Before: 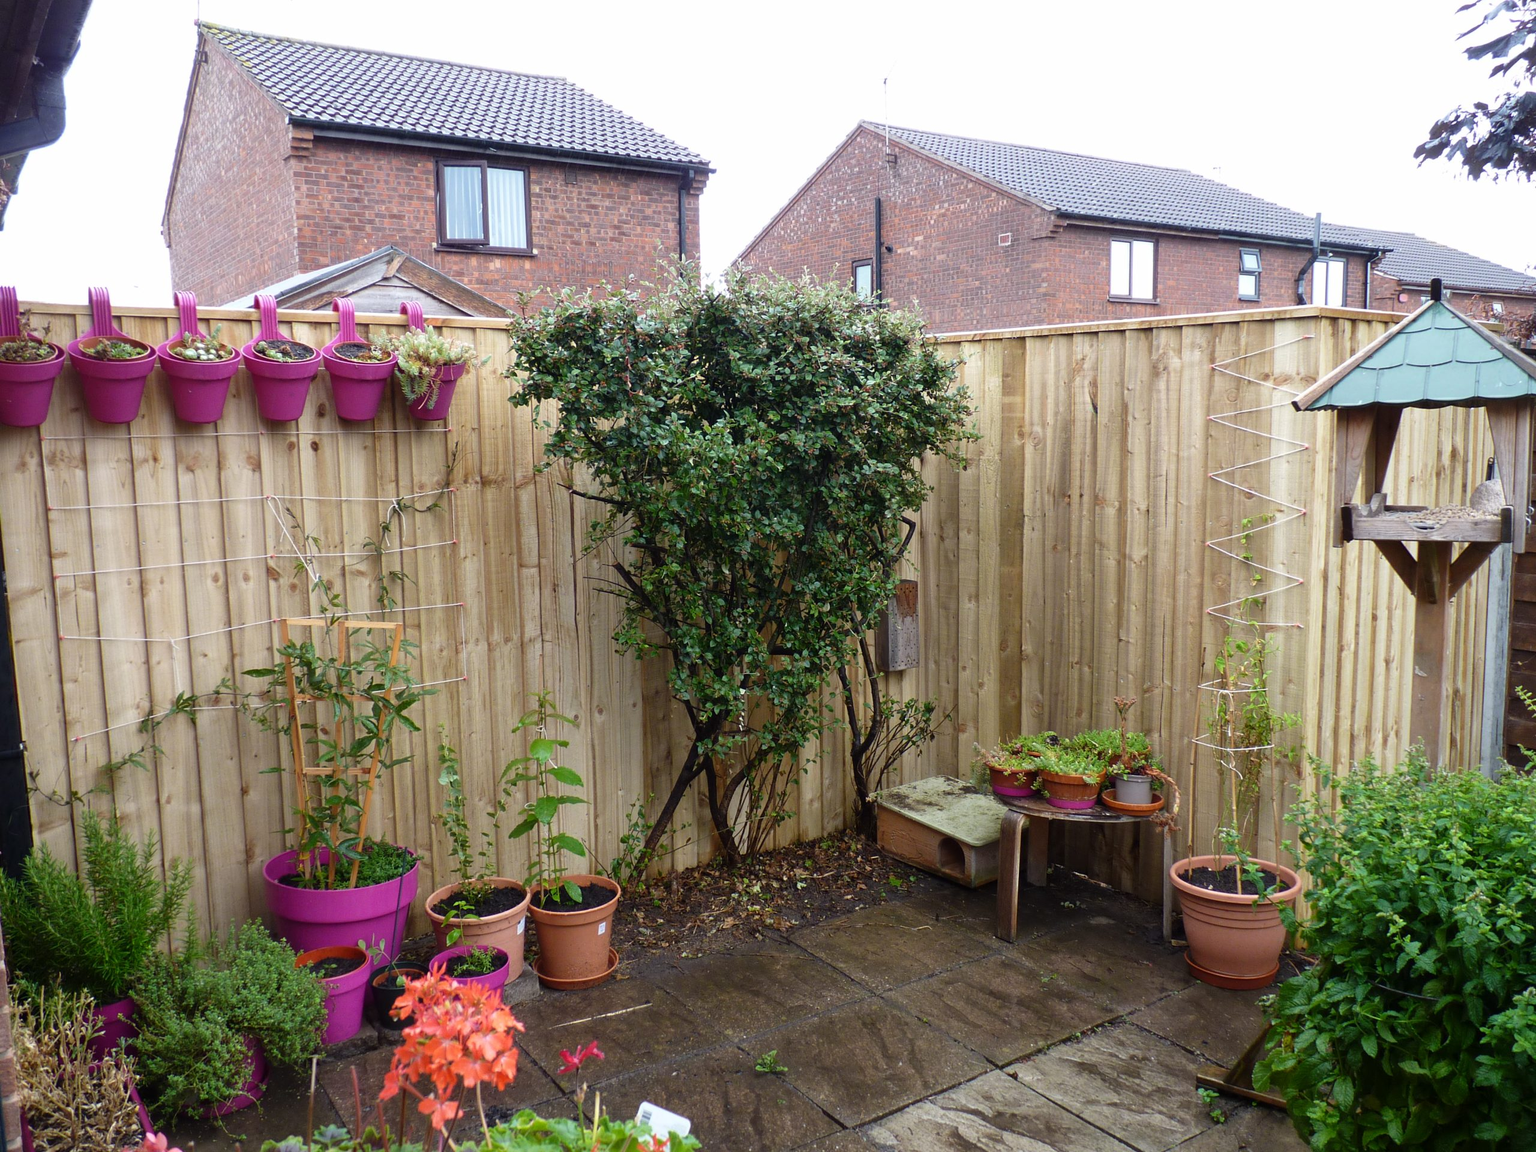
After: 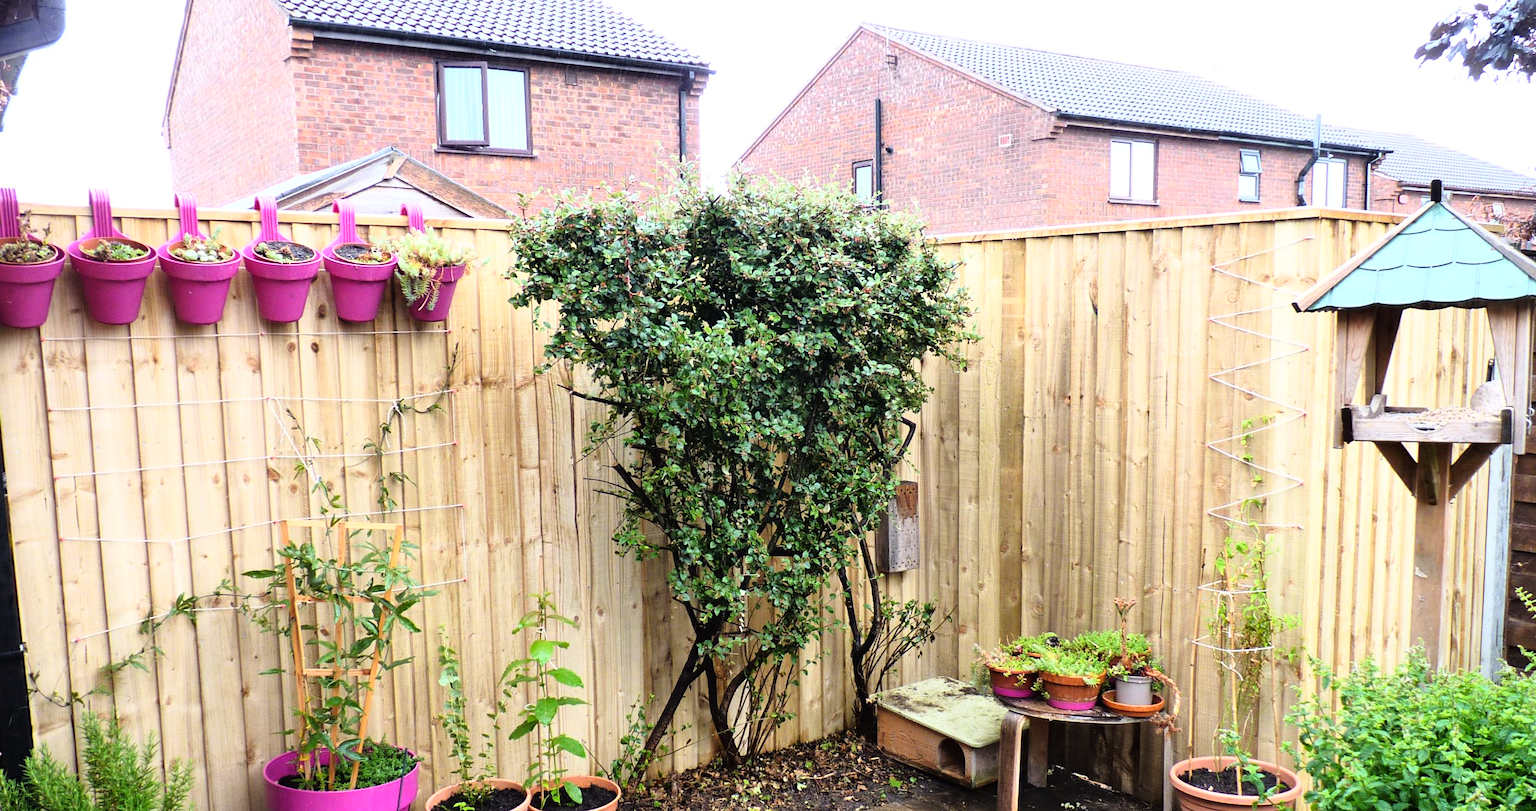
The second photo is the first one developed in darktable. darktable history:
crop and rotate: top 8.619%, bottom 20.884%
base curve: curves: ch0 [(0, 0) (0.012, 0.01) (0.073, 0.168) (0.31, 0.711) (0.645, 0.957) (1, 1)]
shadows and highlights: shadows 74.03, highlights -24.74, soften with gaussian
